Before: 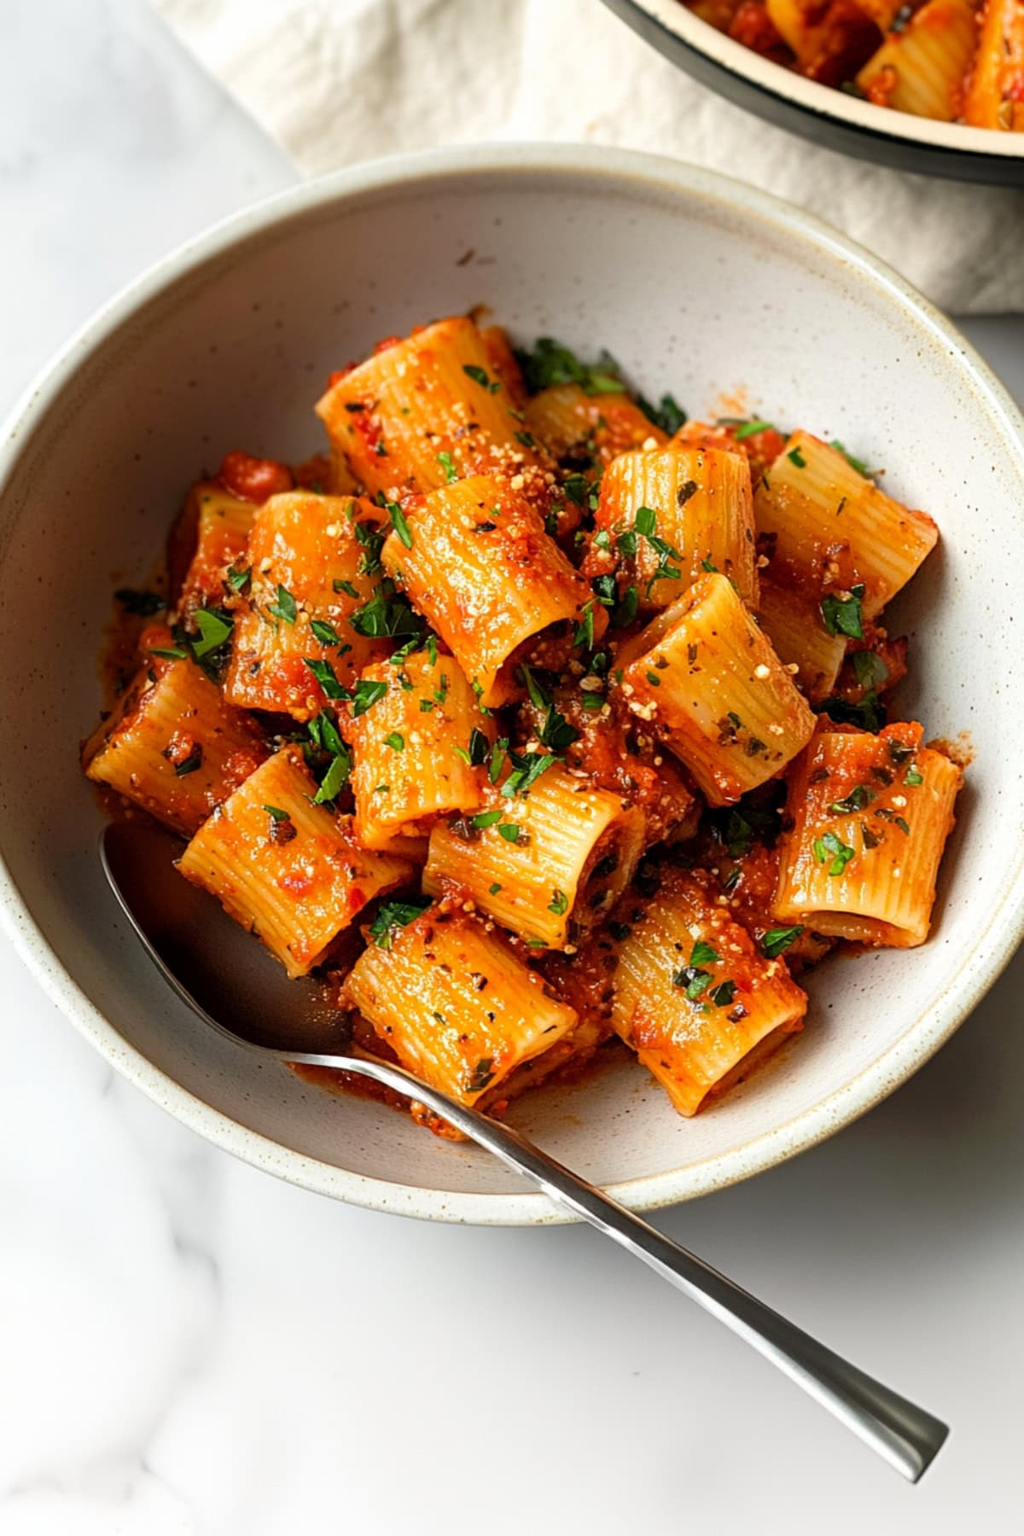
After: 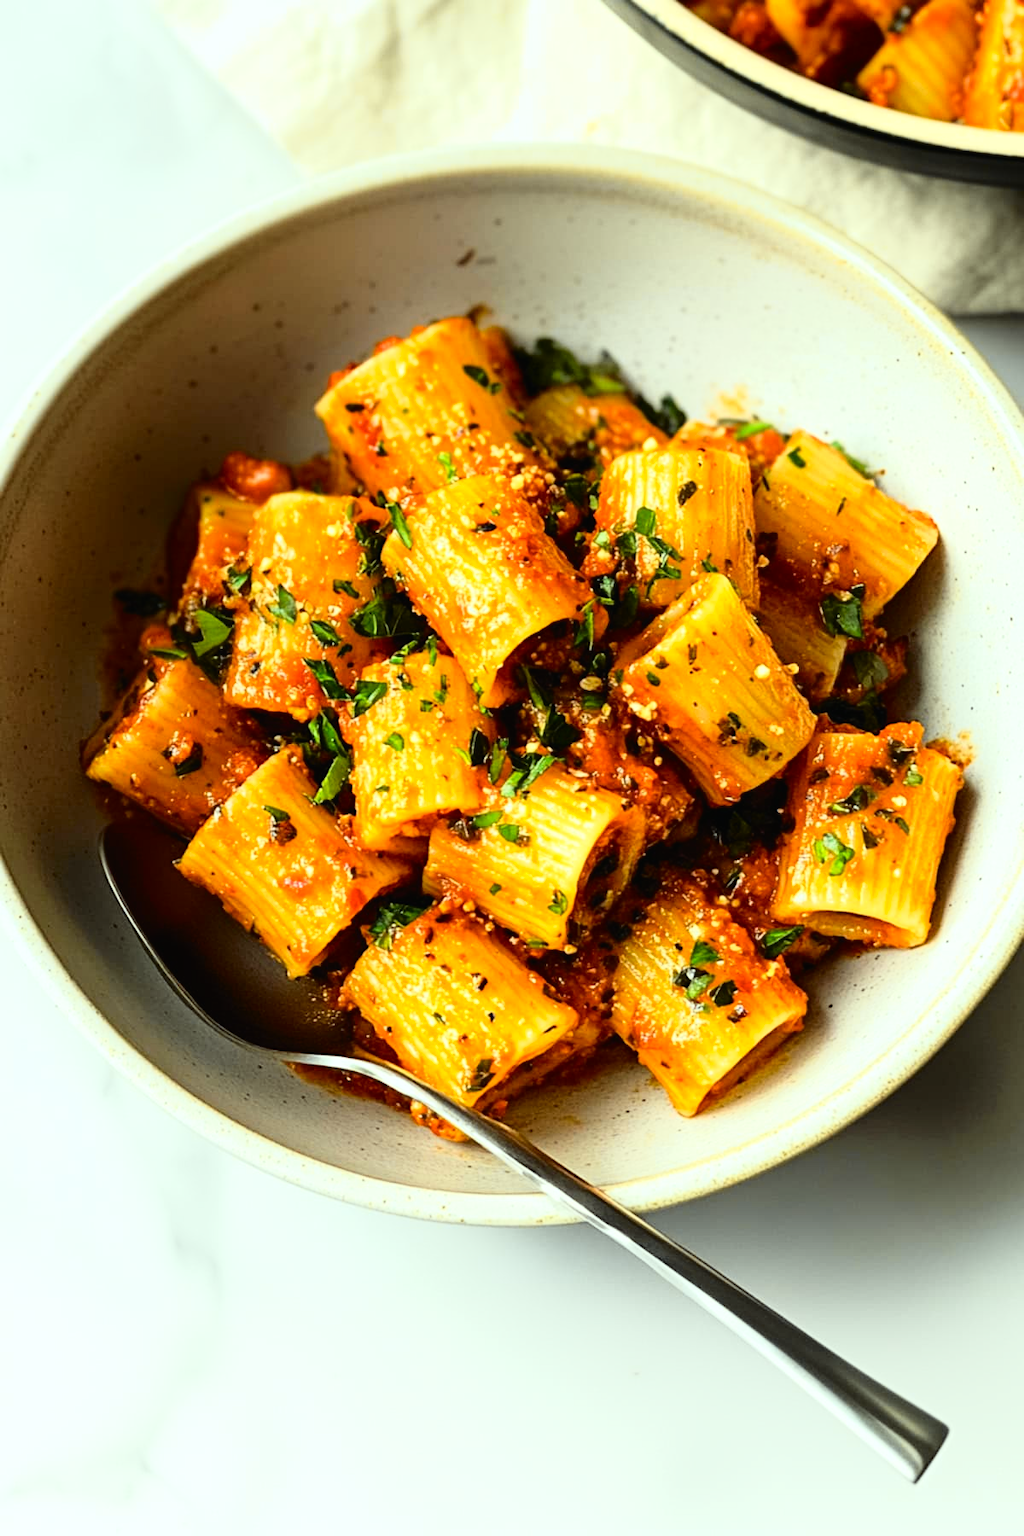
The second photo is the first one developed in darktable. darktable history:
tone curve: curves: ch0 [(0, 0.013) (0.129, 0.1) (0.327, 0.382) (0.489, 0.573) (0.66, 0.748) (0.858, 0.926) (1, 0.977)]; ch1 [(0, 0) (0.353, 0.344) (0.45, 0.46) (0.498, 0.498) (0.521, 0.512) (0.563, 0.559) (0.592, 0.578) (0.647, 0.657) (1, 1)]; ch2 [(0, 0) (0.333, 0.346) (0.375, 0.375) (0.424, 0.43) (0.476, 0.492) (0.502, 0.502) (0.524, 0.531) (0.579, 0.61) (0.612, 0.644) (0.66, 0.715) (1, 1)], color space Lab, independent channels, preserve colors none
color correction: highlights a* -8.21, highlights b* 3.11
tone equalizer: -8 EV -0.403 EV, -7 EV -0.417 EV, -6 EV -0.308 EV, -5 EV -0.249 EV, -3 EV 0.23 EV, -2 EV 0.343 EV, -1 EV 0.377 EV, +0 EV 0.444 EV, edges refinement/feathering 500, mask exposure compensation -1.57 EV, preserve details no
